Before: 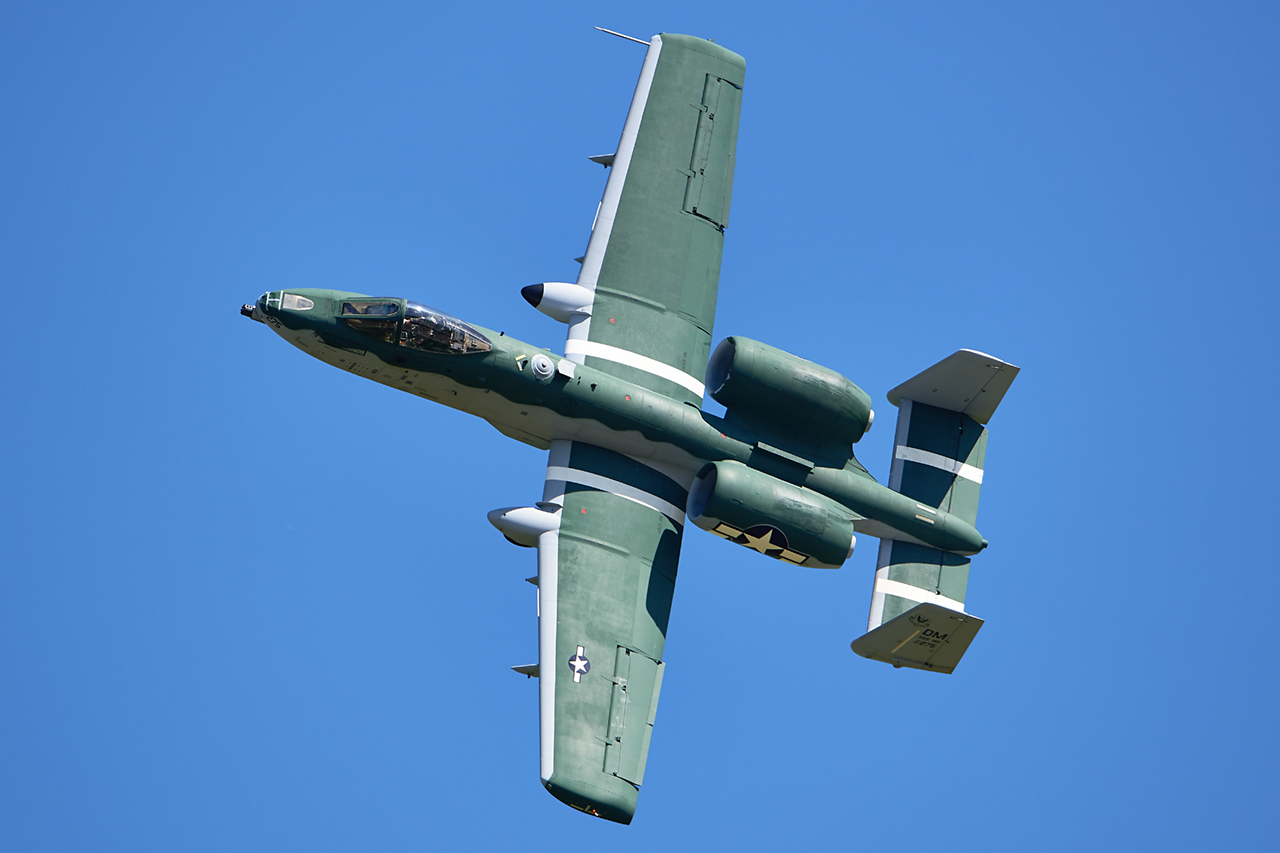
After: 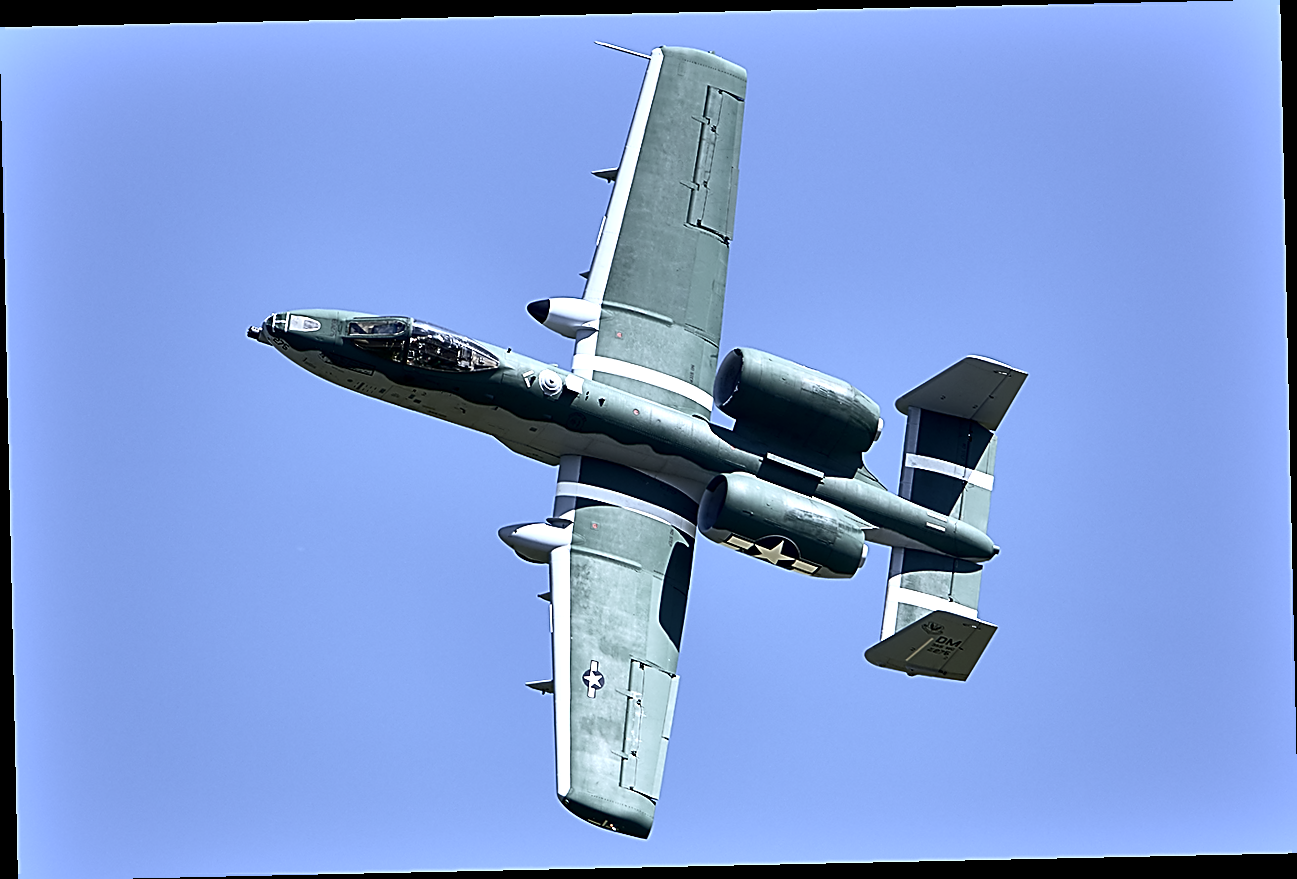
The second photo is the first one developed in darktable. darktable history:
shadows and highlights: radius 110.86, shadows 51.09, white point adjustment 9.16, highlights -4.17, highlights color adjustment 32.2%, soften with gaussian
rotate and perspective: rotation -1.24°, automatic cropping off
local contrast: highlights 100%, shadows 100%, detail 120%, midtone range 0.2
exposure: black level correction 0.001, compensate highlight preservation false
white balance: red 0.926, green 1.003, blue 1.133
sharpen: amount 1
contrast brightness saturation: contrast 0.25, saturation -0.31
